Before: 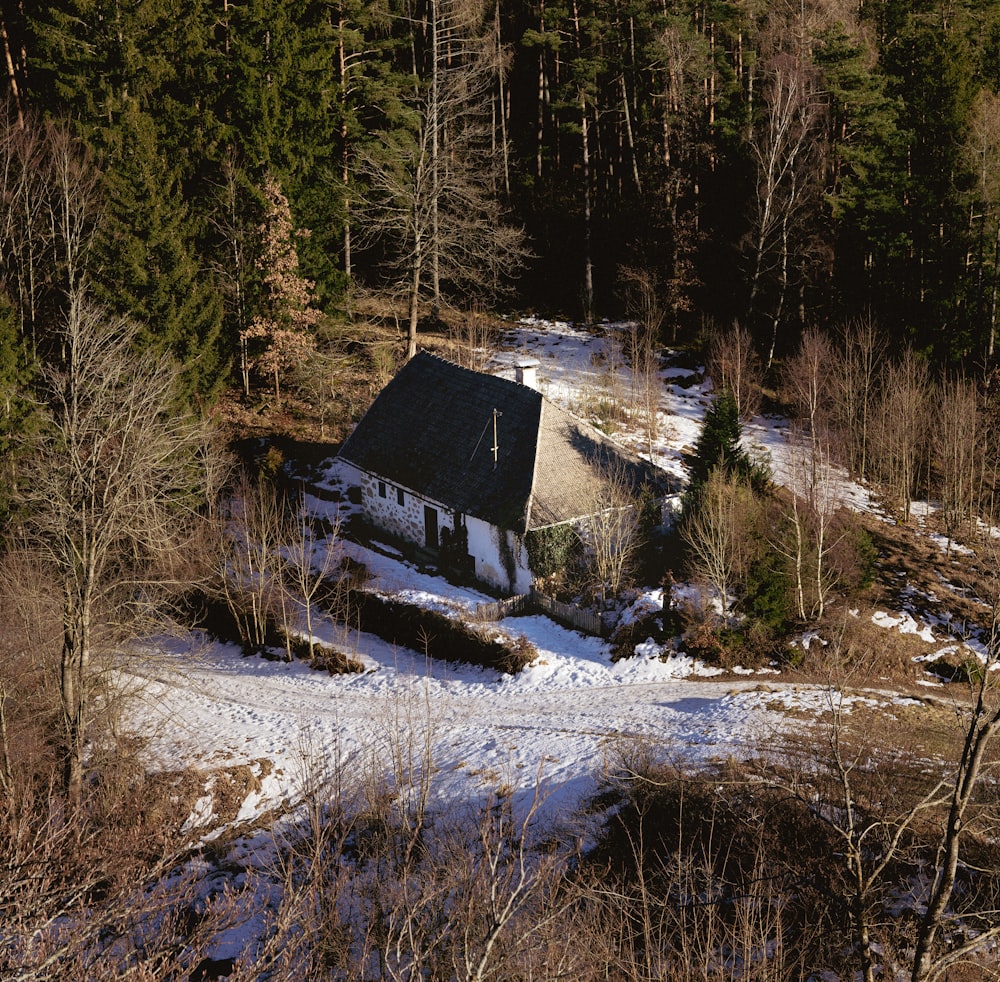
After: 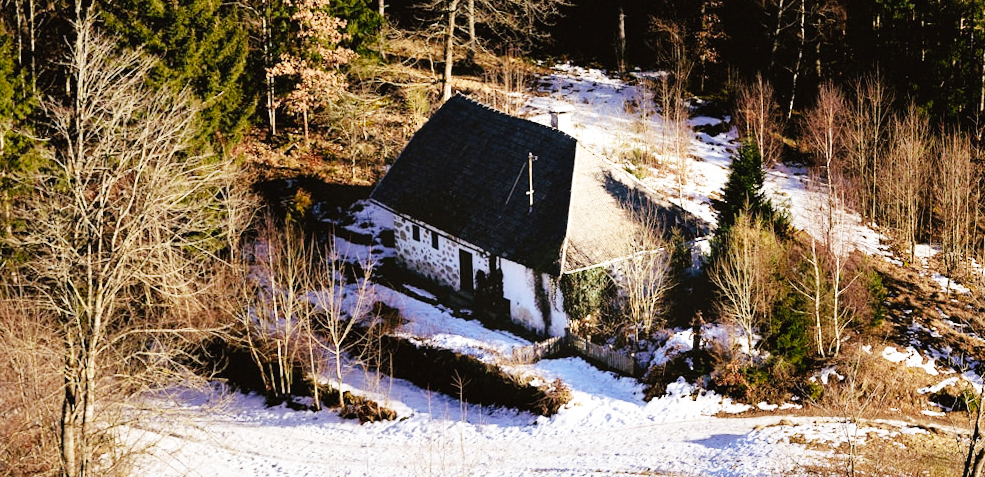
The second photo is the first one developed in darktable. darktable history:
crop and rotate: top 23.043%, bottom 23.437%
rotate and perspective: rotation -0.013°, lens shift (vertical) -0.027, lens shift (horizontal) 0.178, crop left 0.016, crop right 0.989, crop top 0.082, crop bottom 0.918
base curve: curves: ch0 [(0, 0.003) (0.001, 0.002) (0.006, 0.004) (0.02, 0.022) (0.048, 0.086) (0.094, 0.234) (0.162, 0.431) (0.258, 0.629) (0.385, 0.8) (0.548, 0.918) (0.751, 0.988) (1, 1)], preserve colors none
